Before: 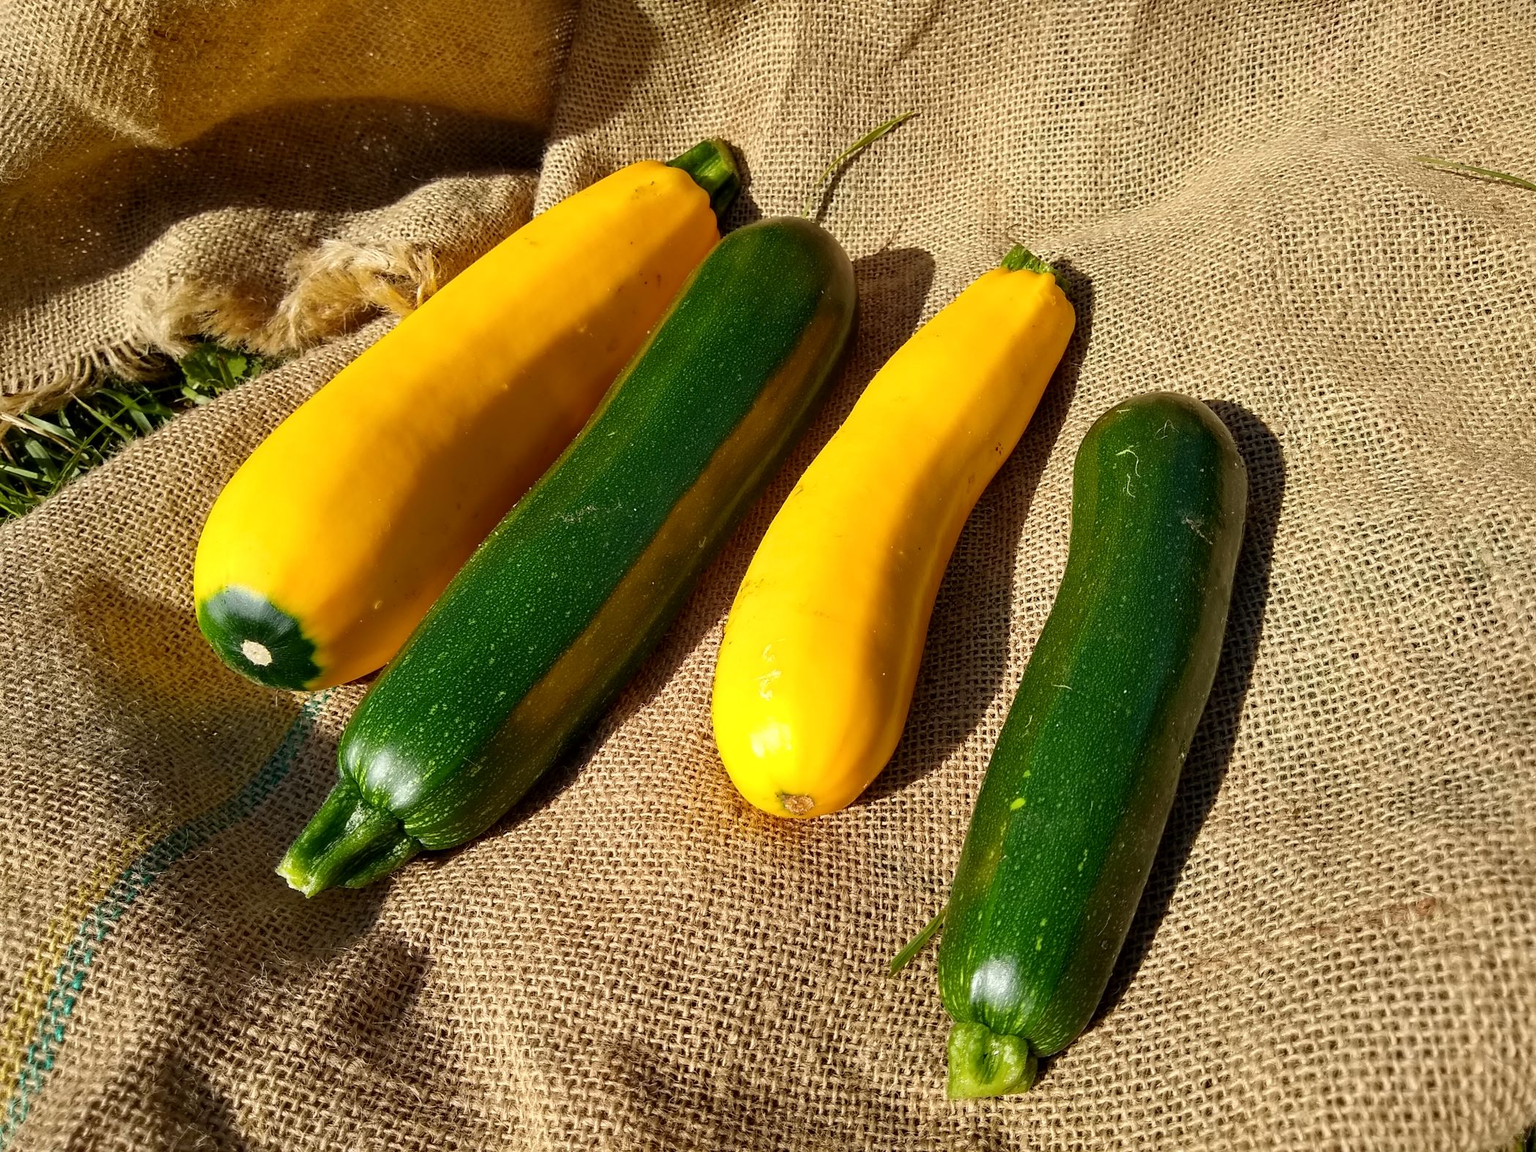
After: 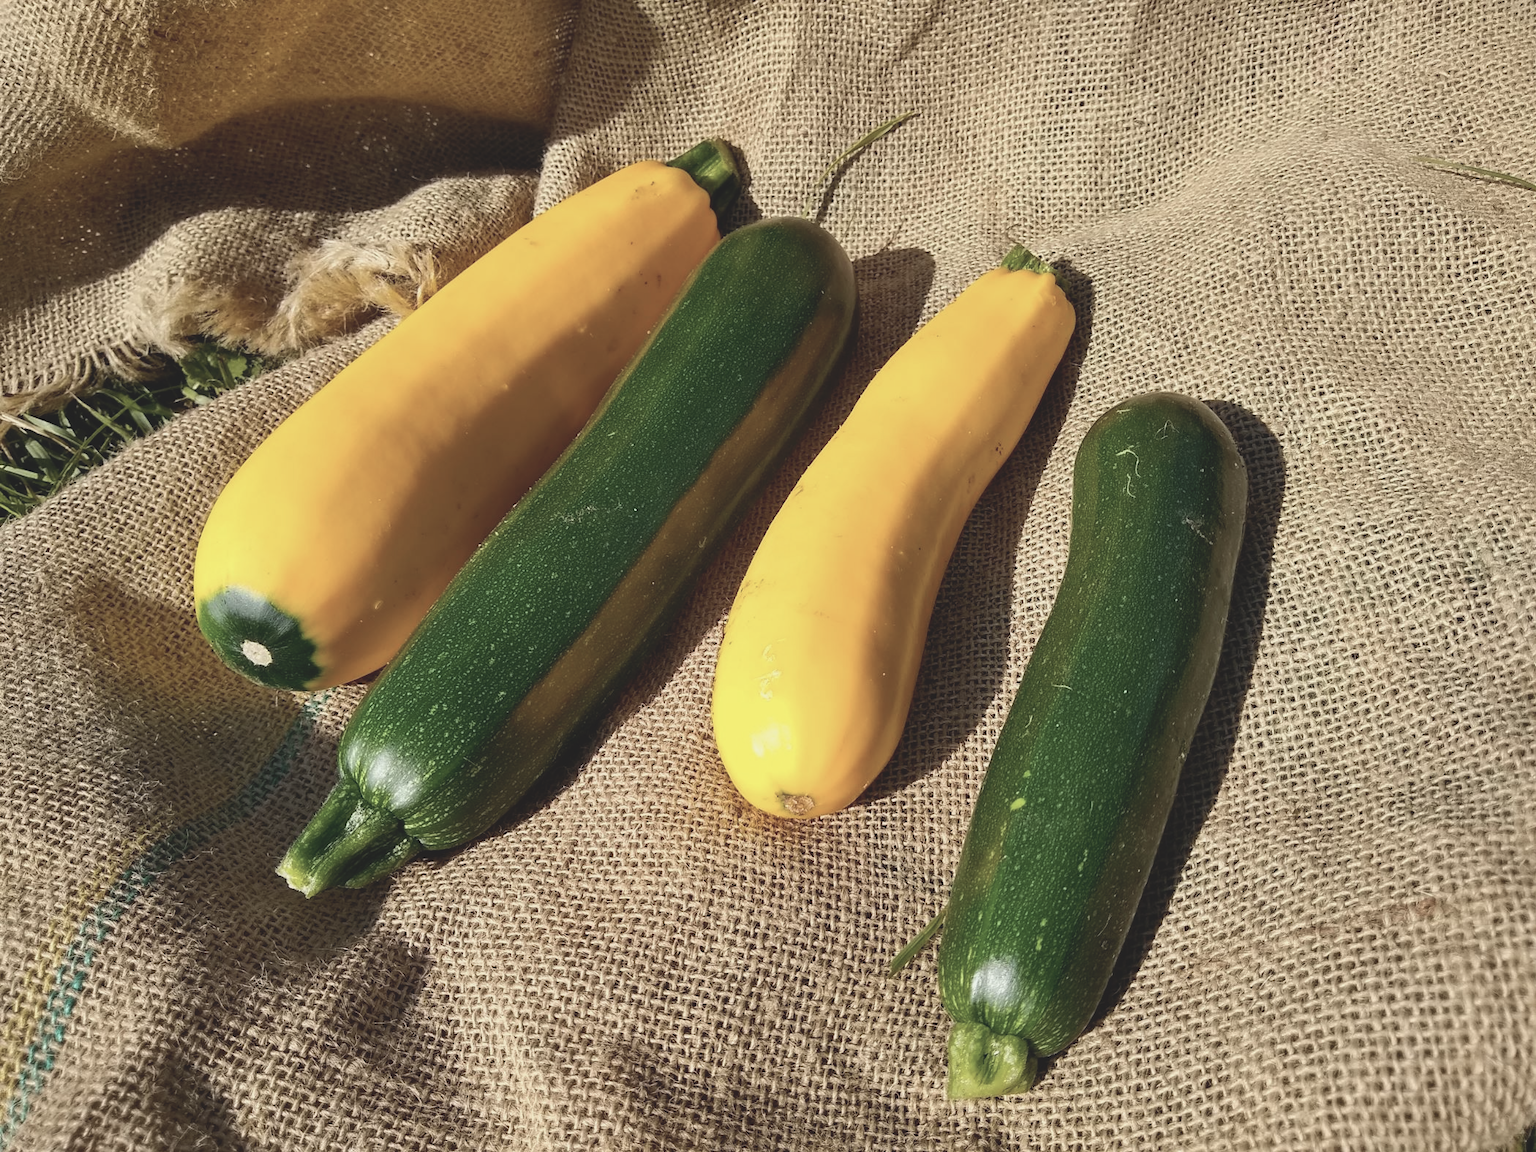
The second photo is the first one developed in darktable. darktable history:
contrast brightness saturation: contrast -0.26, saturation -0.43
tone equalizer: -8 EV -0.417 EV, -7 EV -0.389 EV, -6 EV -0.333 EV, -5 EV -0.222 EV, -3 EV 0.222 EV, -2 EV 0.333 EV, -1 EV 0.389 EV, +0 EV 0.417 EV, edges refinement/feathering 500, mask exposure compensation -1.57 EV, preserve details no
